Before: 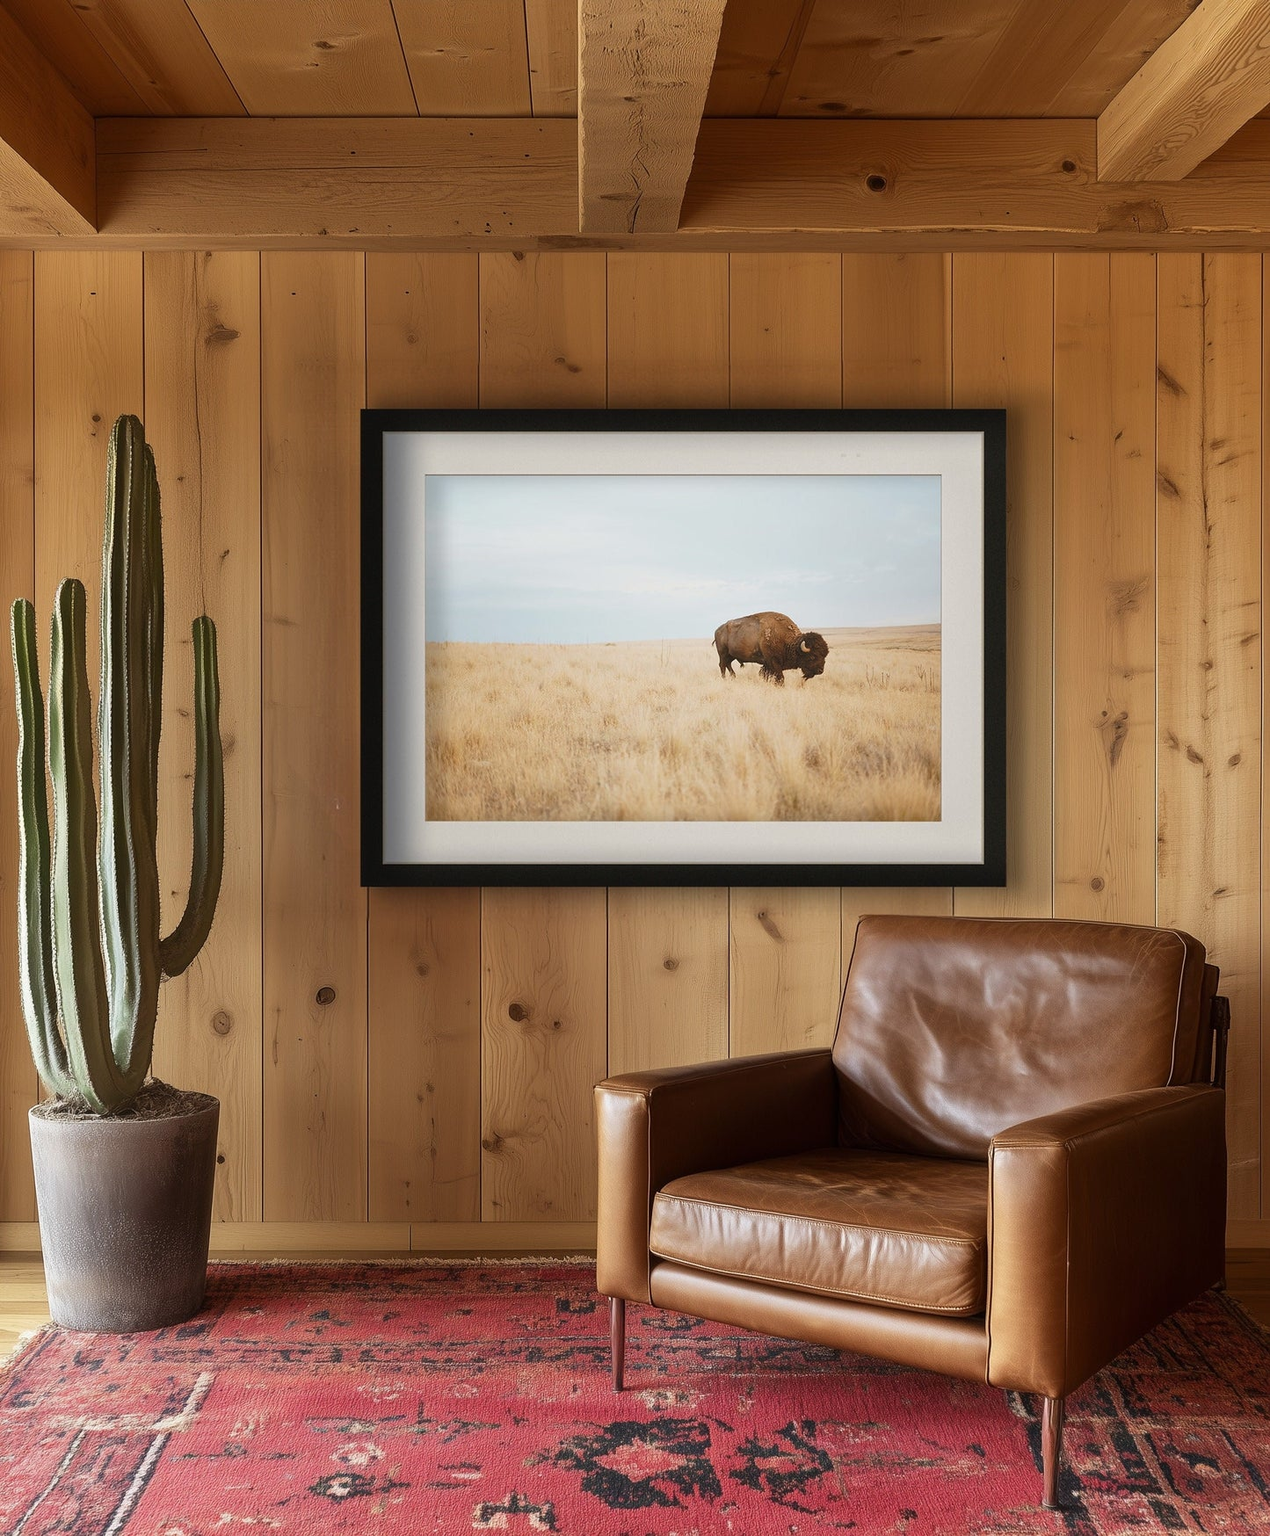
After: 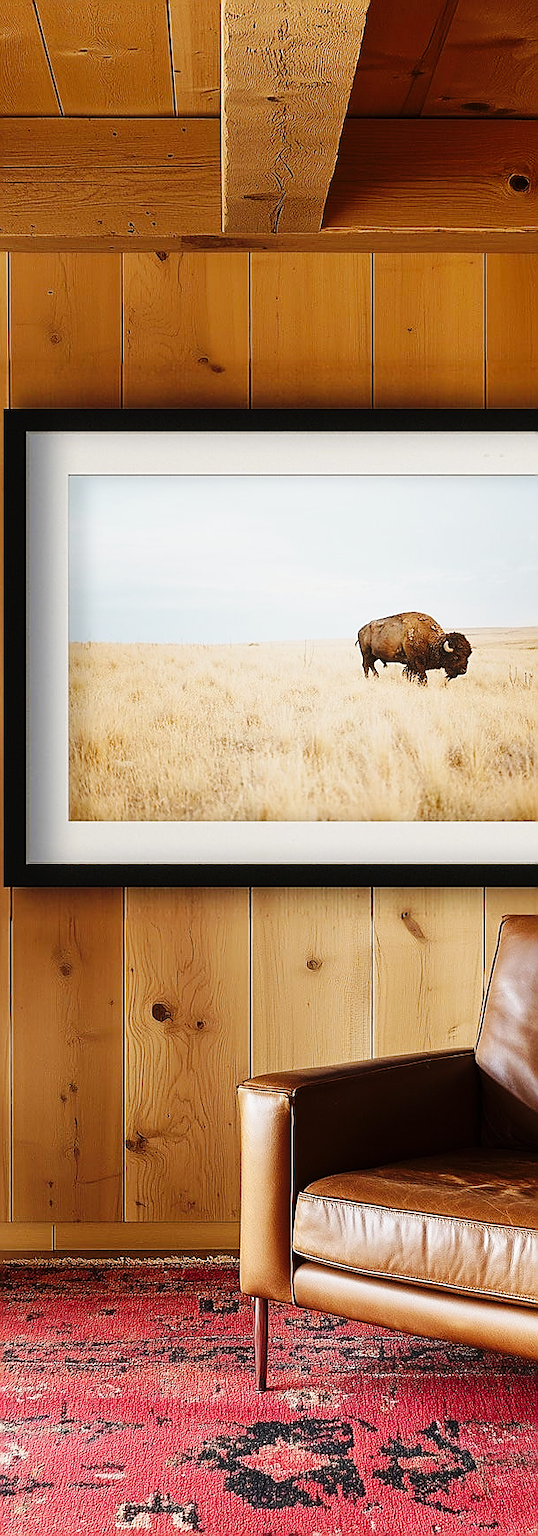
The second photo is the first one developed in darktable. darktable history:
sharpen: radius 1.424, amount 1.253, threshold 0.645
base curve: curves: ch0 [(0, 0) (0.036, 0.025) (0.121, 0.166) (0.206, 0.329) (0.605, 0.79) (1, 1)], preserve colors none
crop: left 28.15%, right 29.374%
